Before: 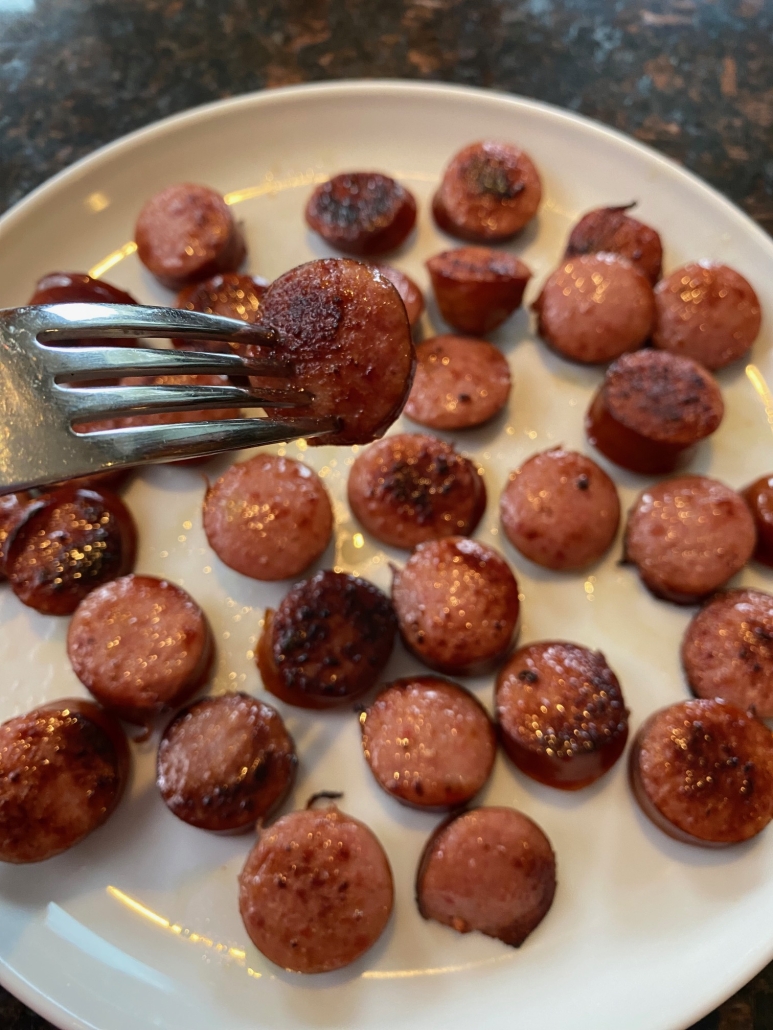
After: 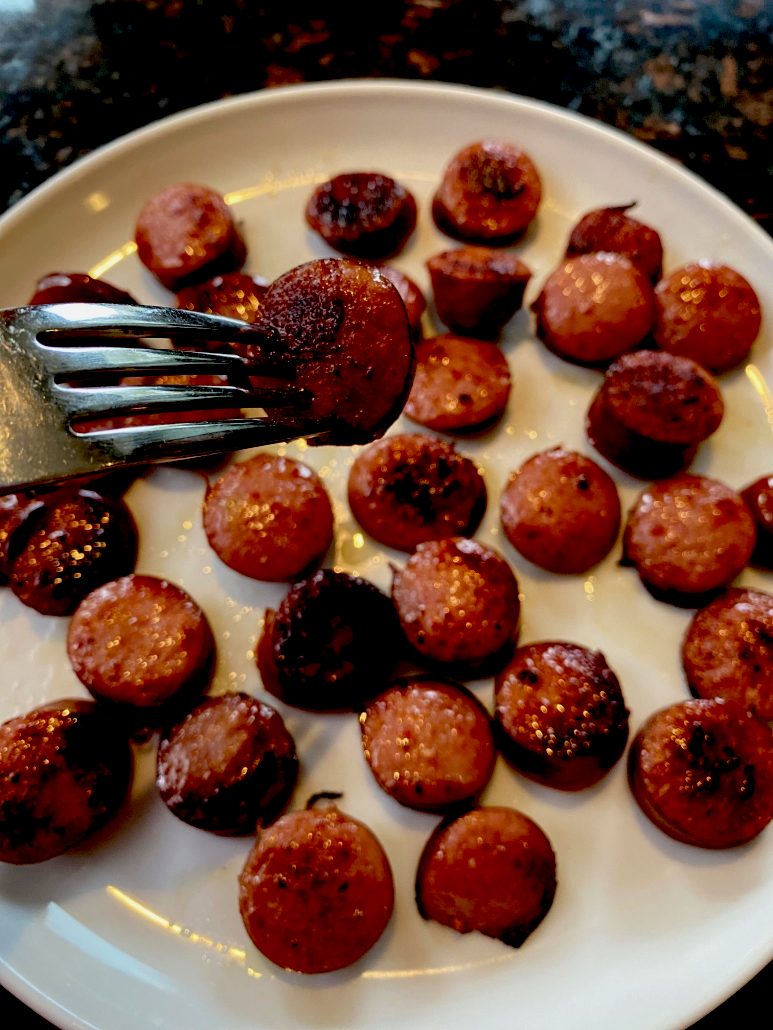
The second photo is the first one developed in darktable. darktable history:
exposure: black level correction 0.056, exposure -0.039 EV, compensate exposure bias true, compensate highlight preservation false
